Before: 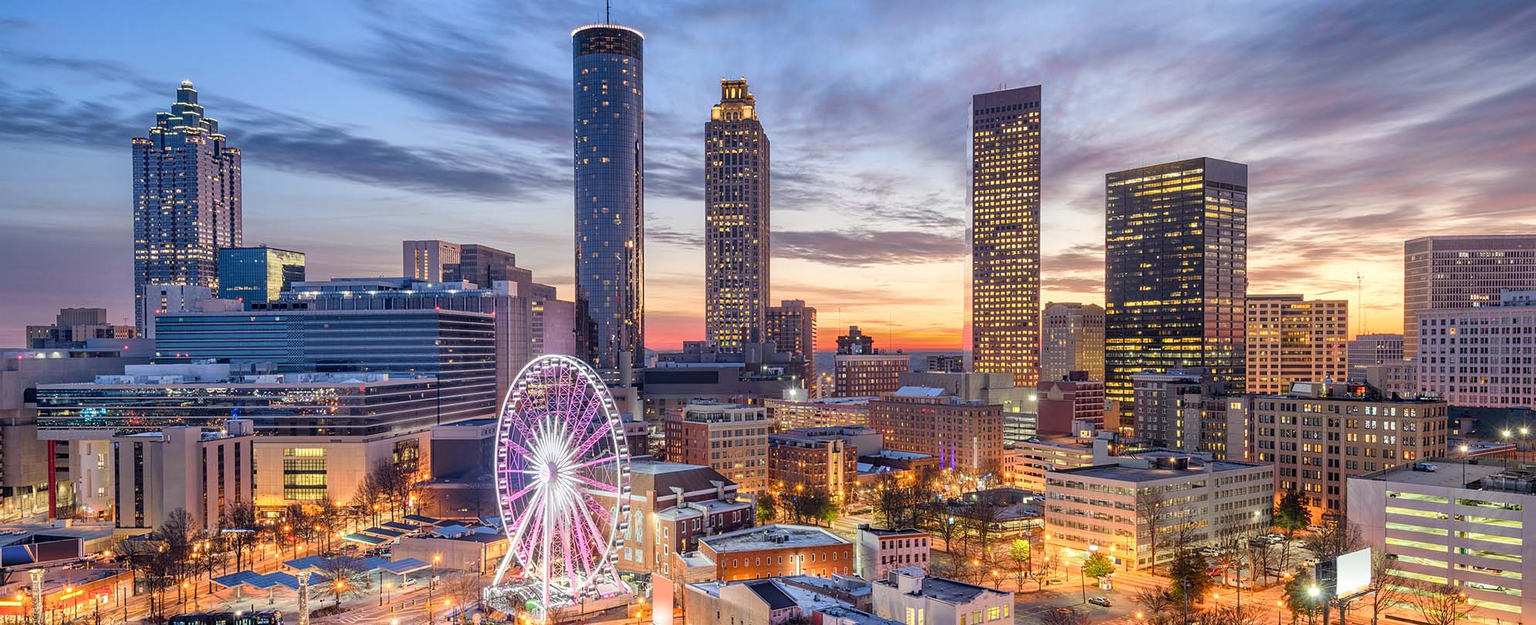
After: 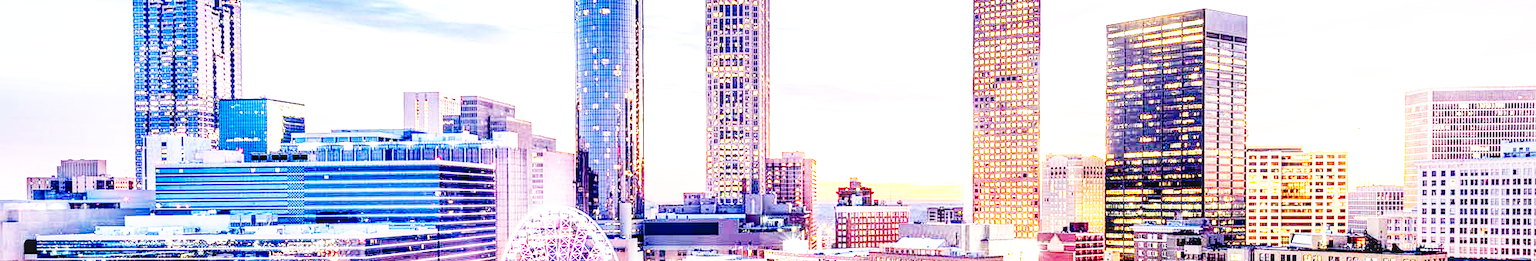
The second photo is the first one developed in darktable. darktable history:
local contrast: on, module defaults
base curve: curves: ch0 [(0, 0) (0.007, 0.004) (0.027, 0.03) (0.046, 0.07) (0.207, 0.54) (0.442, 0.872) (0.673, 0.972) (1, 1)], preserve colors none
crop and rotate: top 23.84%, bottom 34.294%
exposure: black level correction 0.016, exposure 1.774 EV, compensate highlight preservation false
